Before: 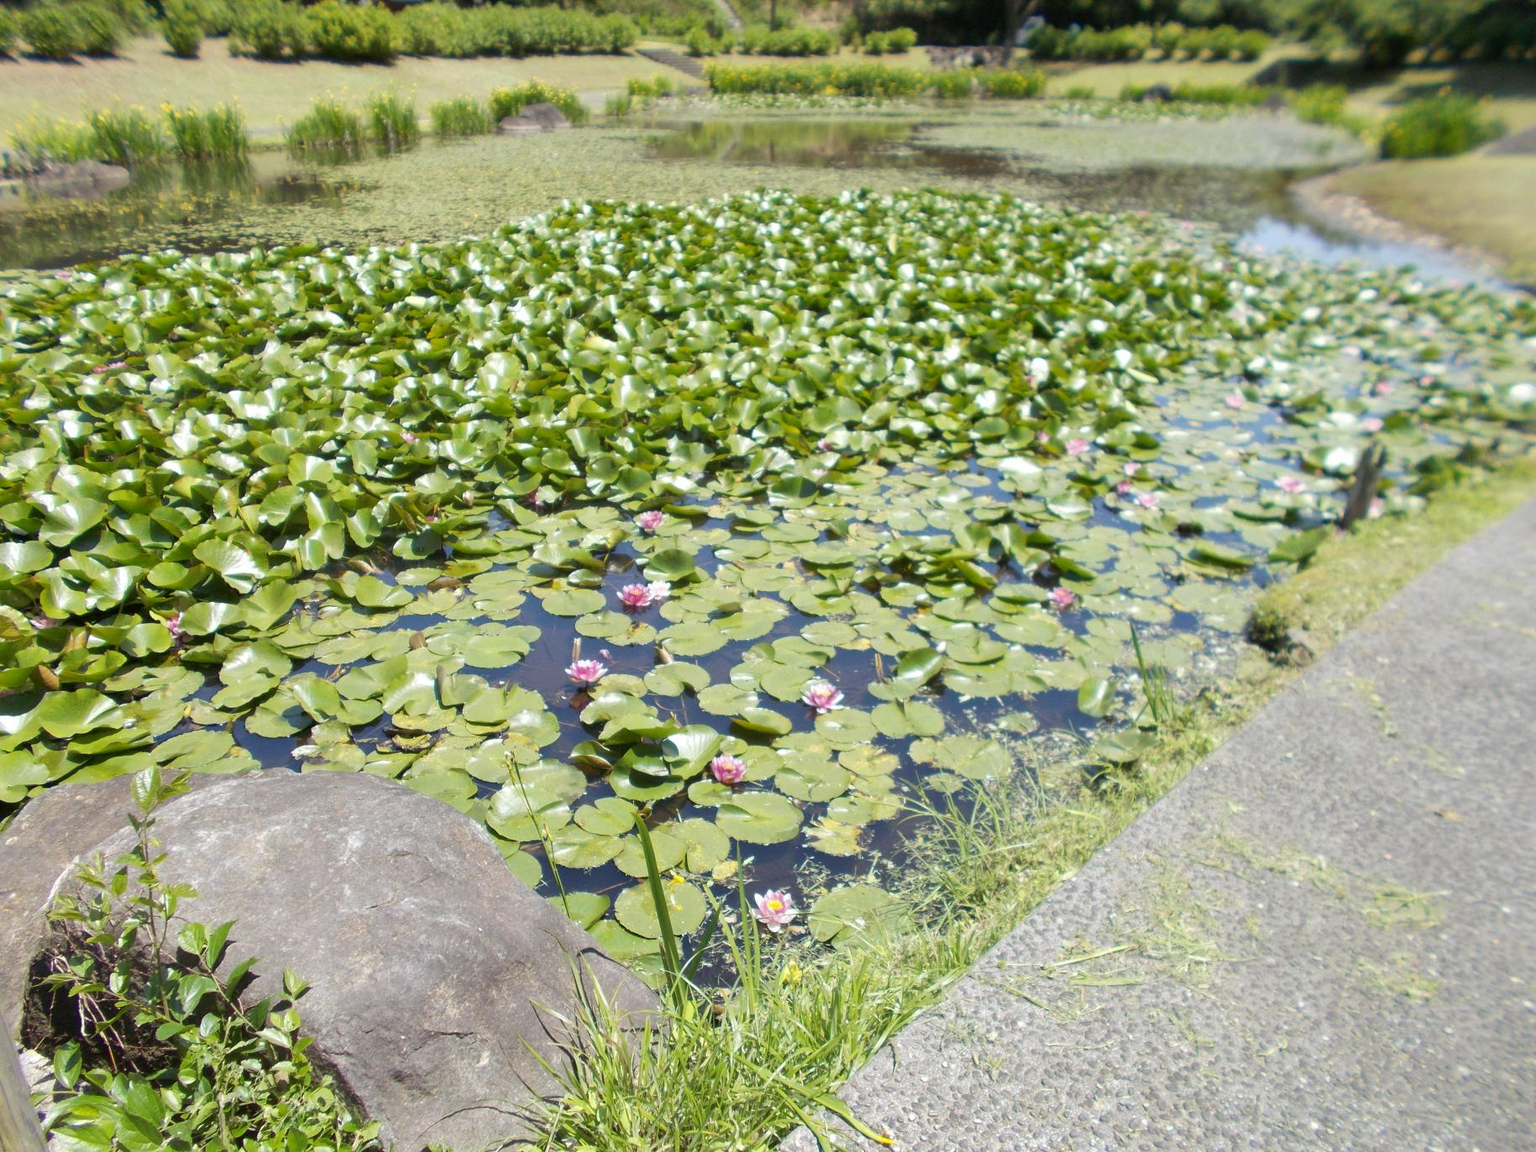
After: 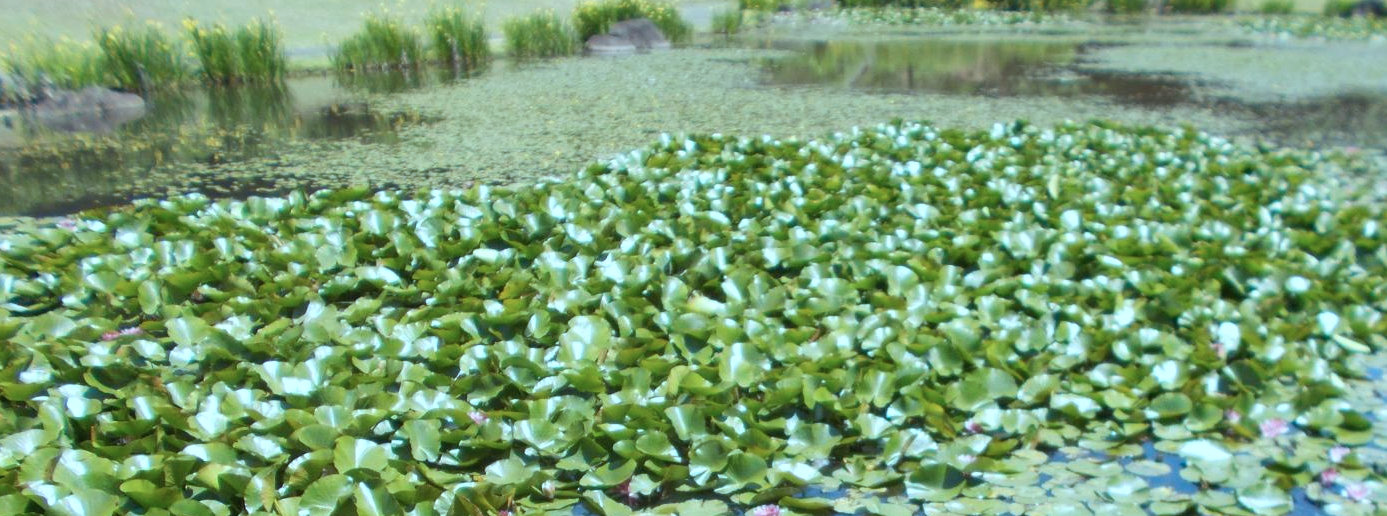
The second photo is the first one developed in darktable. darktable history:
color correction: highlights a* -10.56, highlights b* -19.52
crop: left 0.539%, top 7.637%, right 23.574%, bottom 54.751%
